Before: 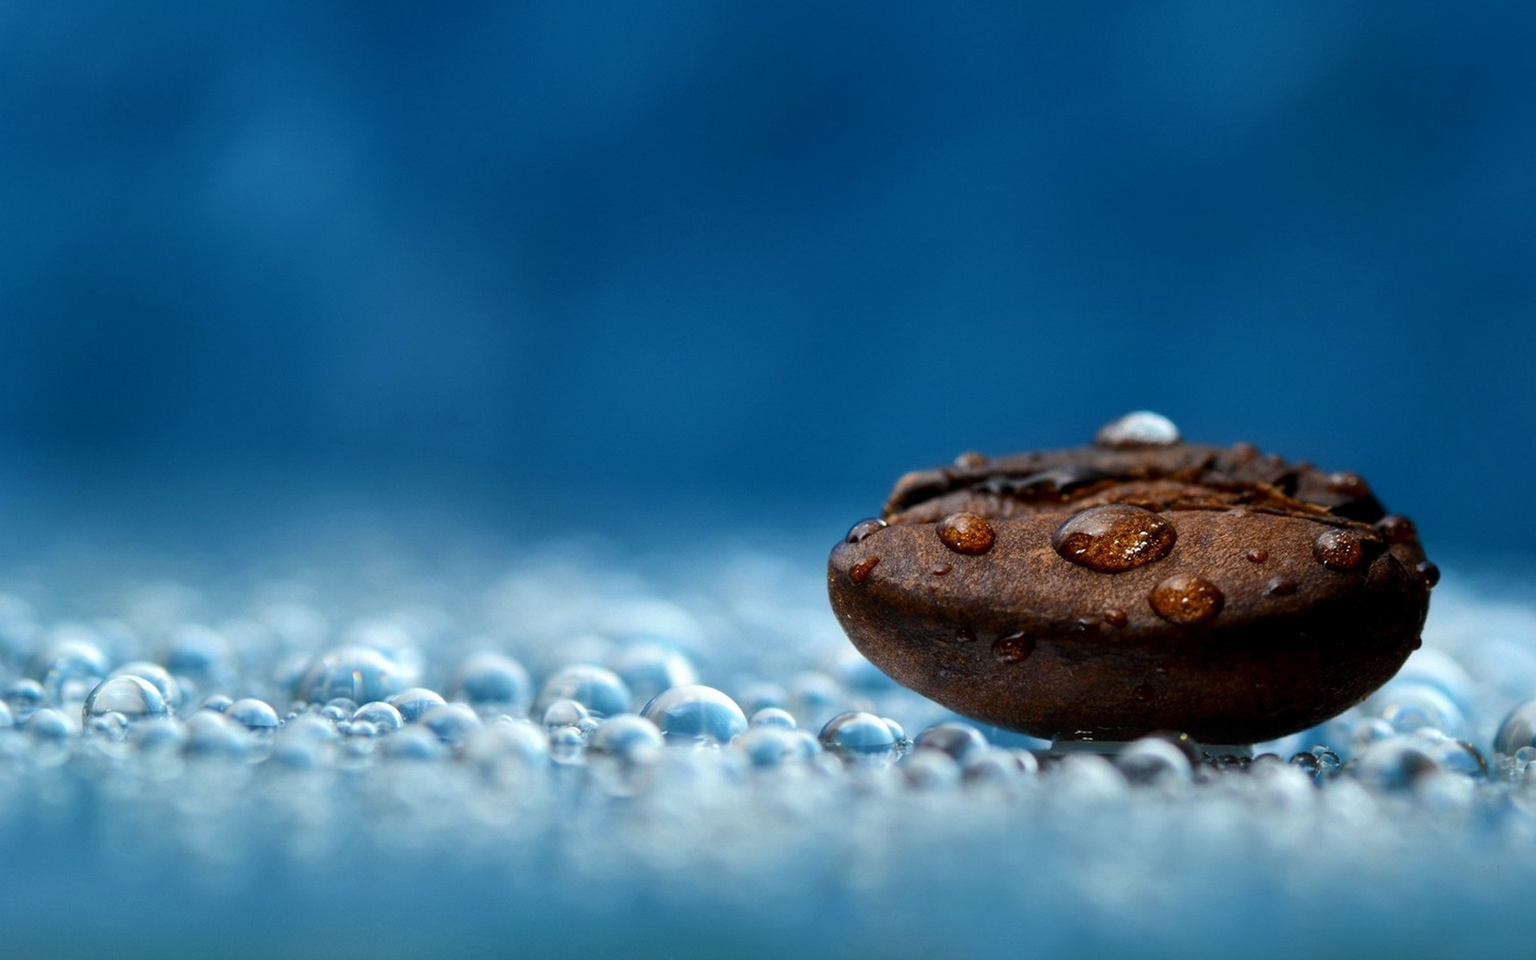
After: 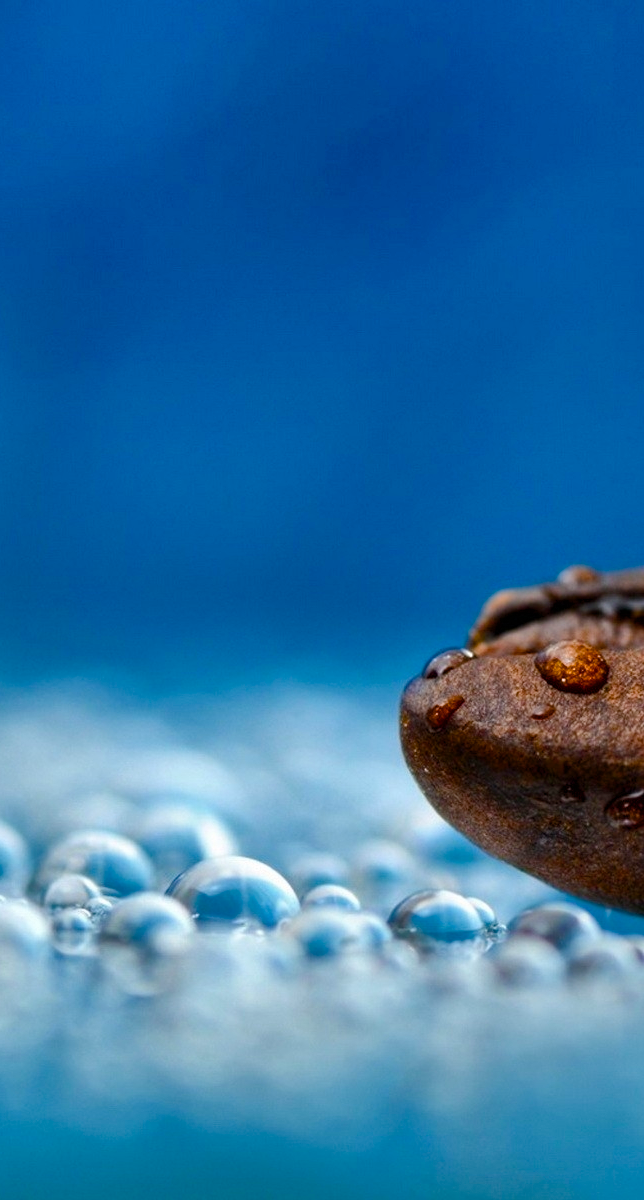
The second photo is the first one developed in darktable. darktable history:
color balance rgb: highlights gain › chroma 0.242%, highlights gain › hue 332.77°, perceptual saturation grading › global saturation 20%, perceptual saturation grading › highlights -14.182%, perceptual saturation grading › shadows 49.421%
crop: left 33.084%, right 33.343%
shadows and highlights: low approximation 0.01, soften with gaussian
